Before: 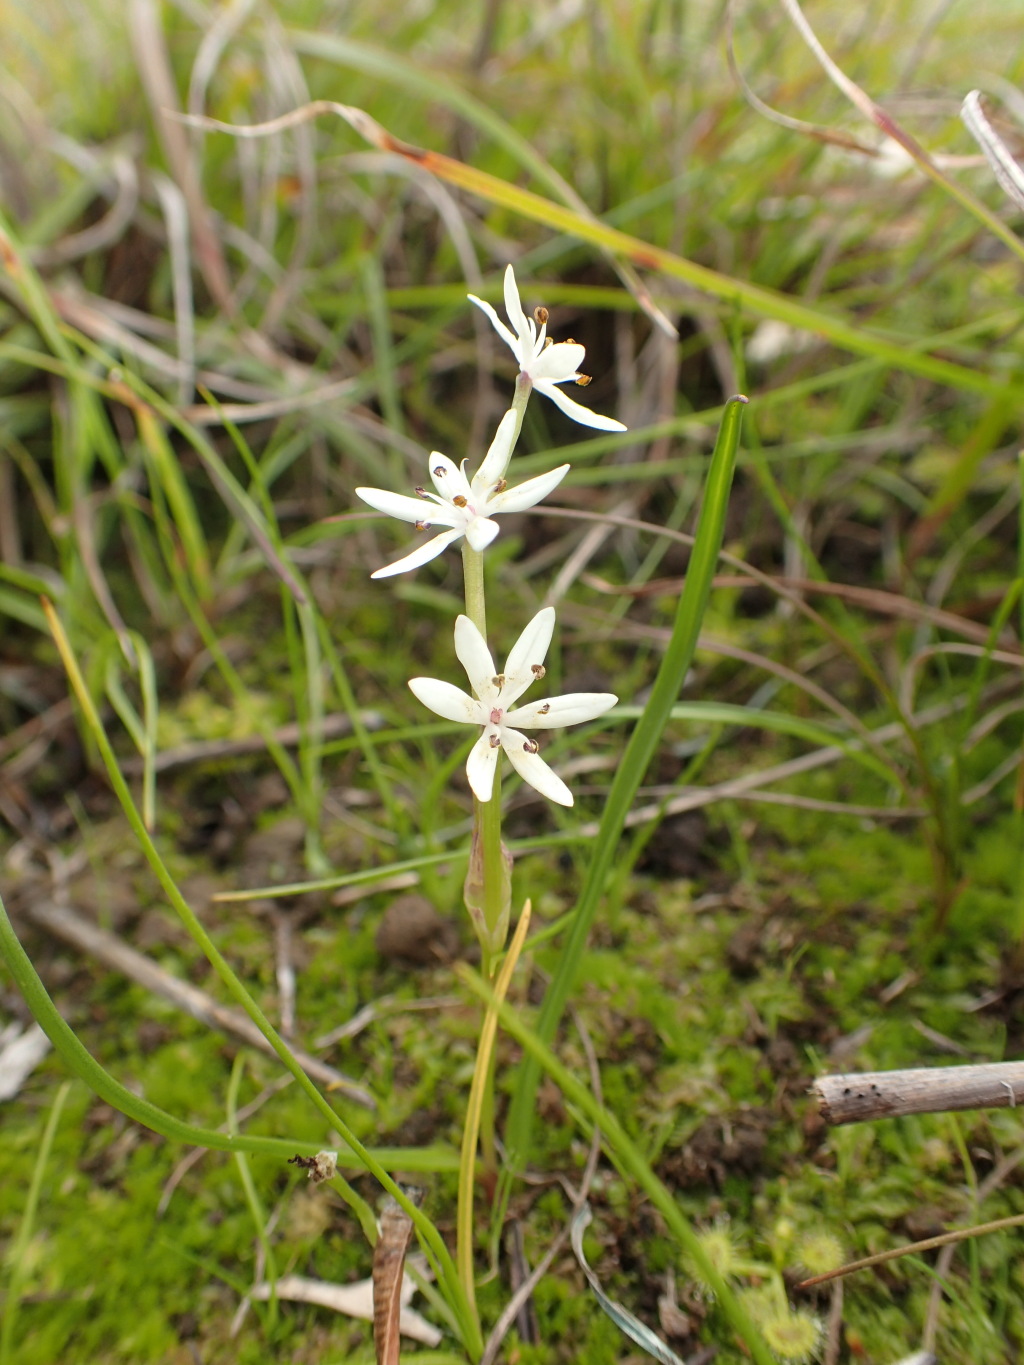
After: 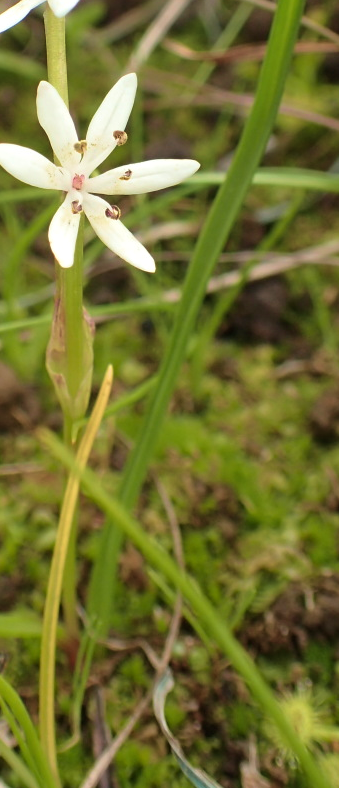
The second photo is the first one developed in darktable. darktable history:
crop: left 40.878%, top 39.176%, right 25.993%, bottom 3.081%
velvia: strength 45%
tone equalizer: on, module defaults
